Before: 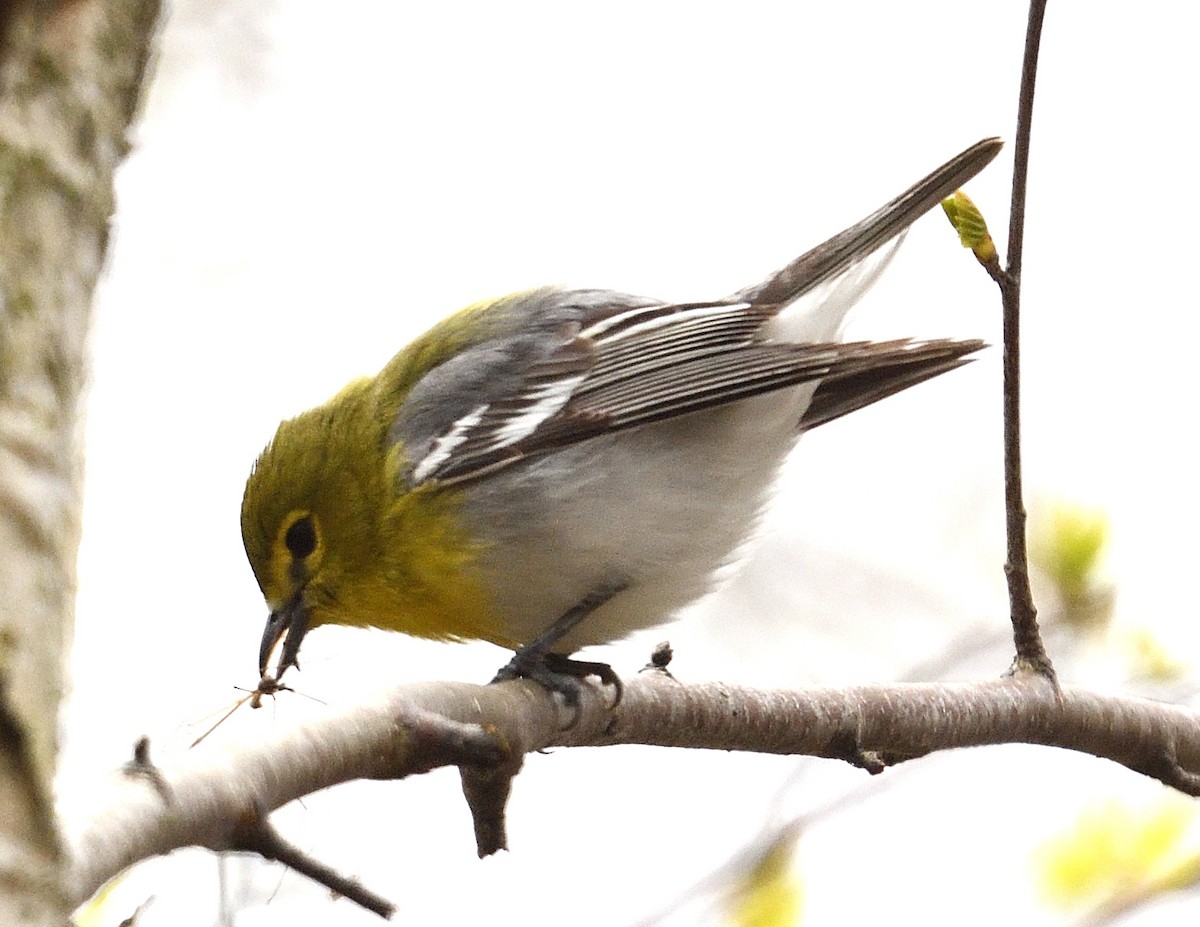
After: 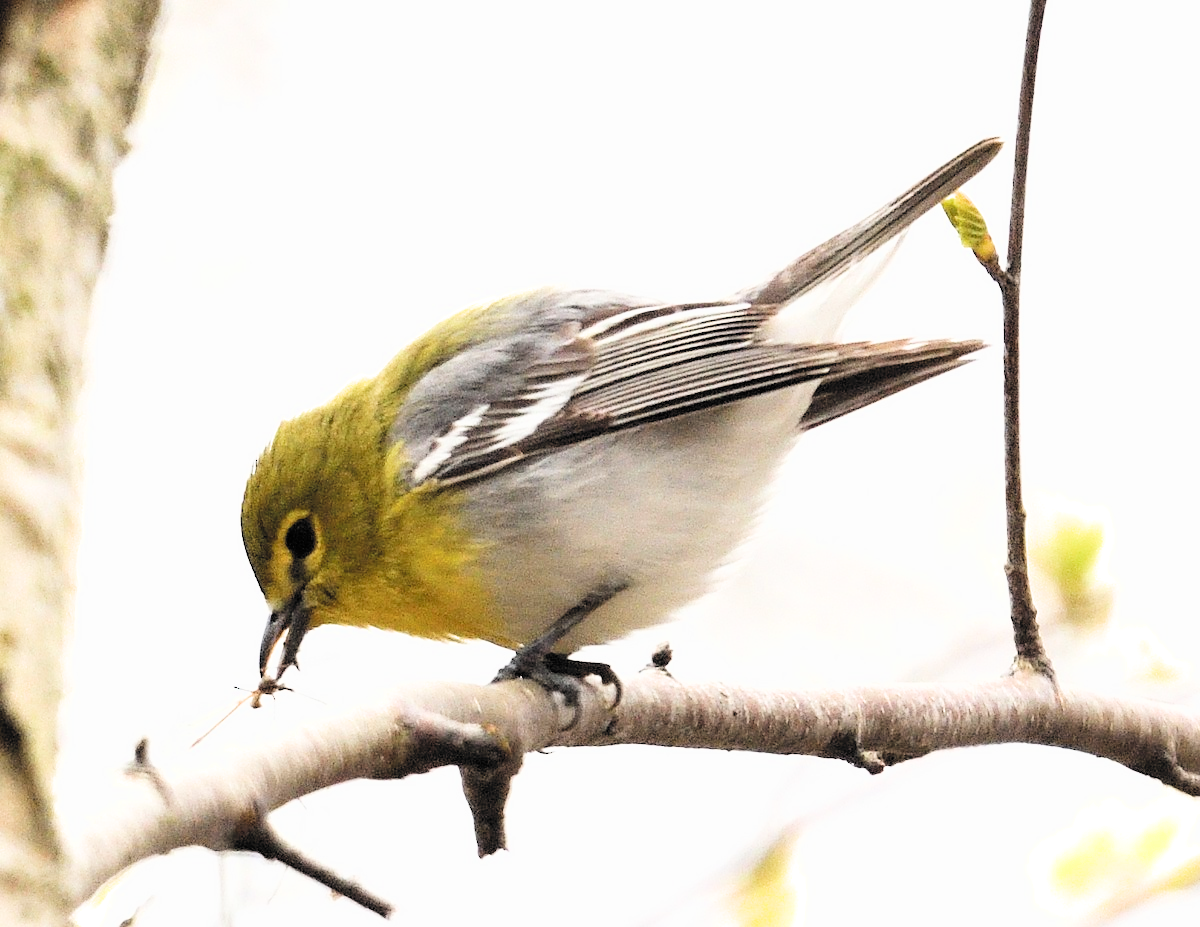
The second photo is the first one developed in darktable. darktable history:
filmic rgb: black relative exposure -5.02 EV, white relative exposure 4 EV, hardness 2.91, contrast 1.3, highlights saturation mix -29.98%, color science v6 (2022)
exposure: black level correction 0, exposure 1.107 EV, compensate highlight preservation false
